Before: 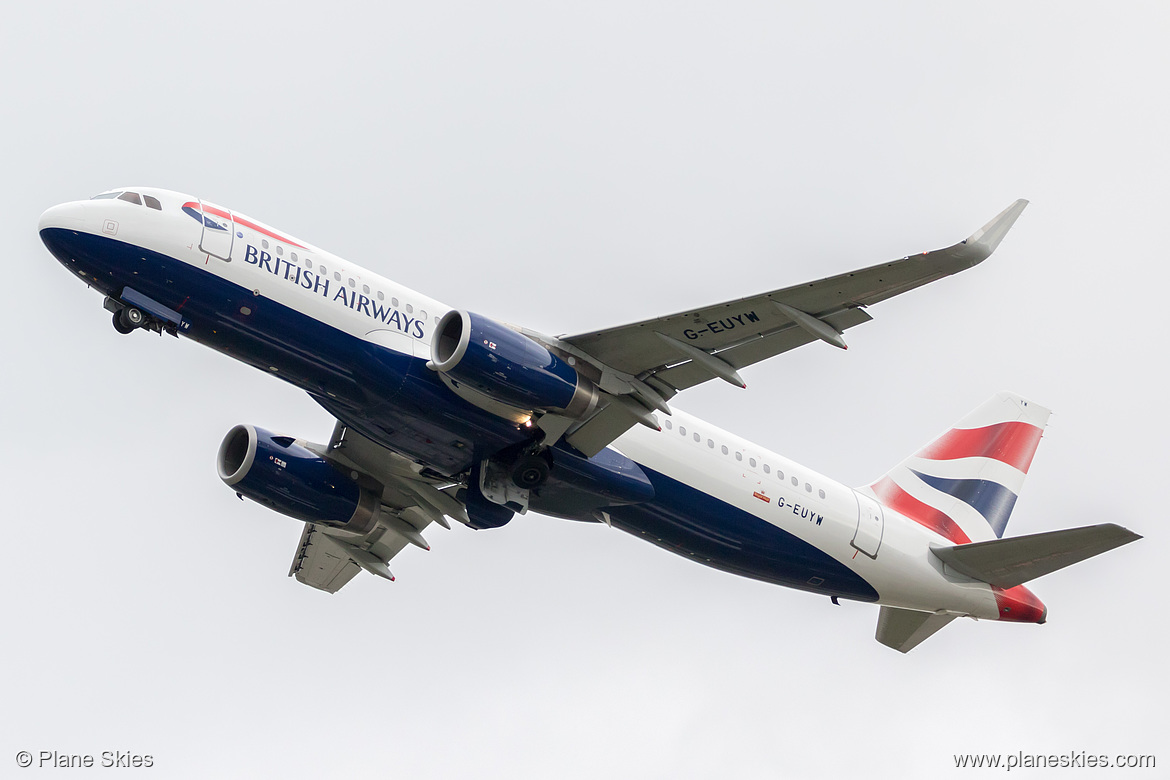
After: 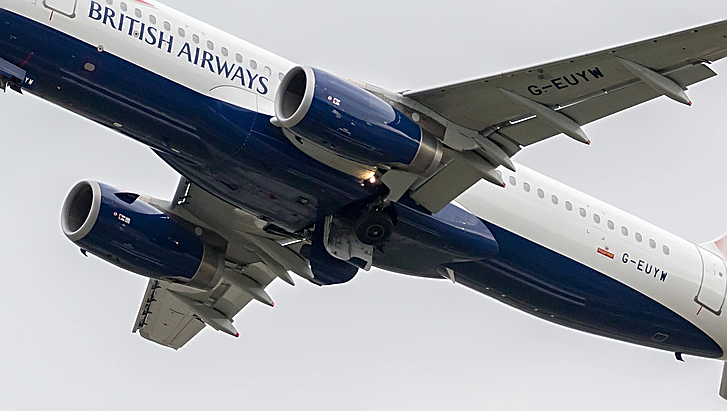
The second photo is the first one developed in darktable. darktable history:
sharpen: on, module defaults
crop: left 13.367%, top 31.392%, right 24.422%, bottom 15.885%
shadows and highlights: shadows 25.59, highlights -26.17
